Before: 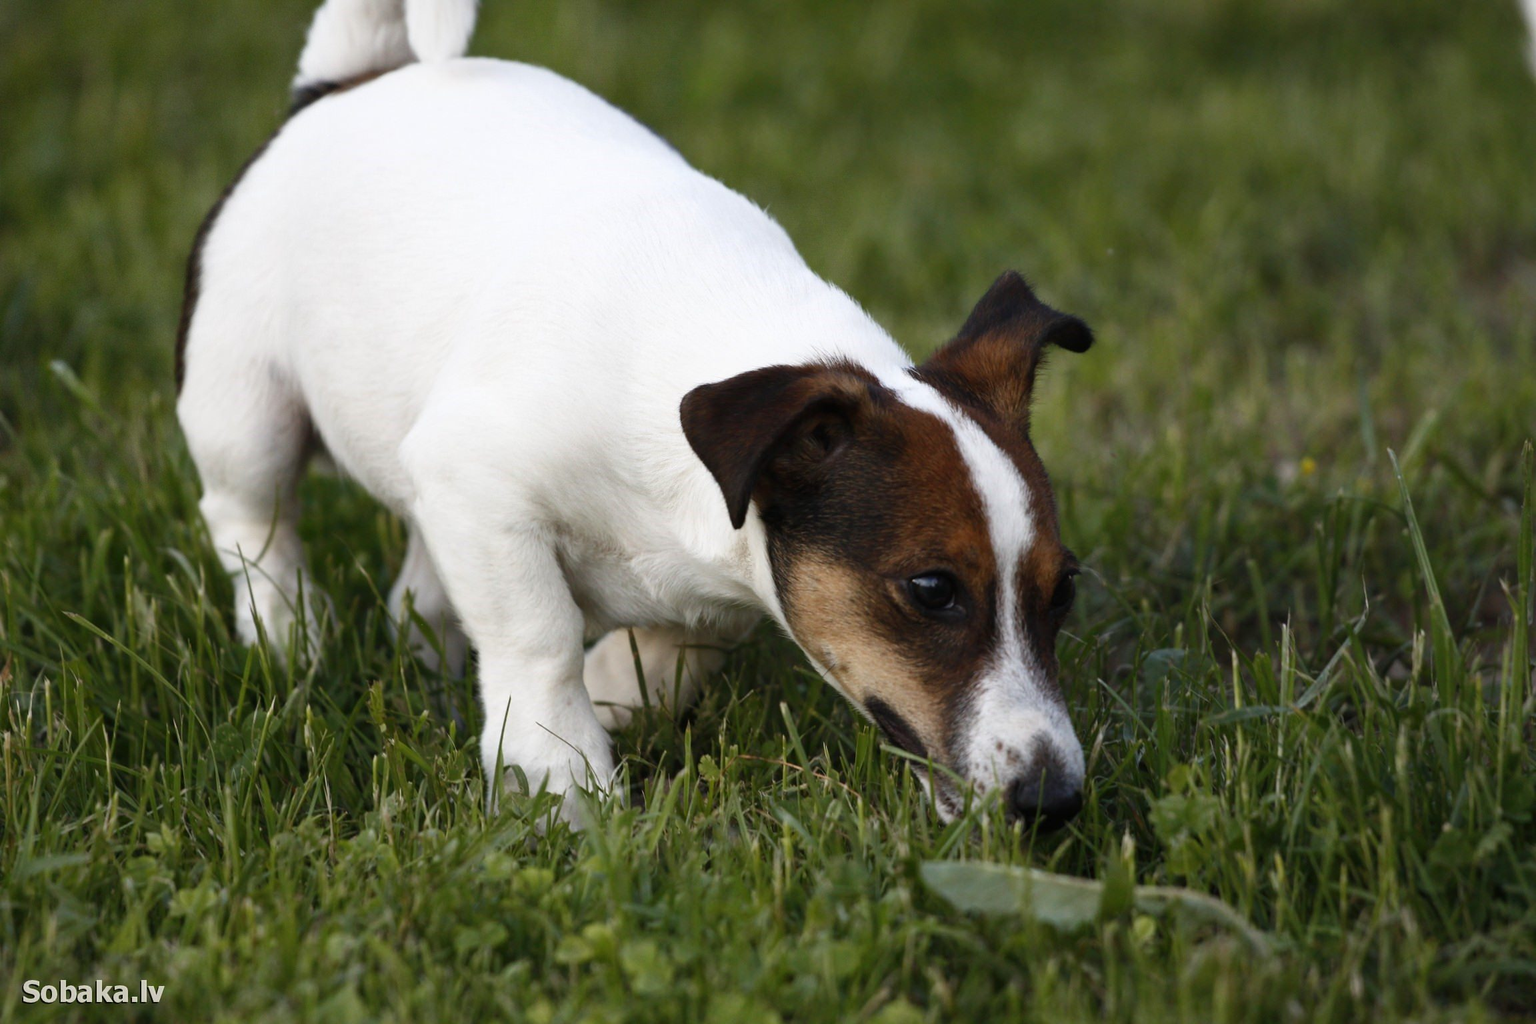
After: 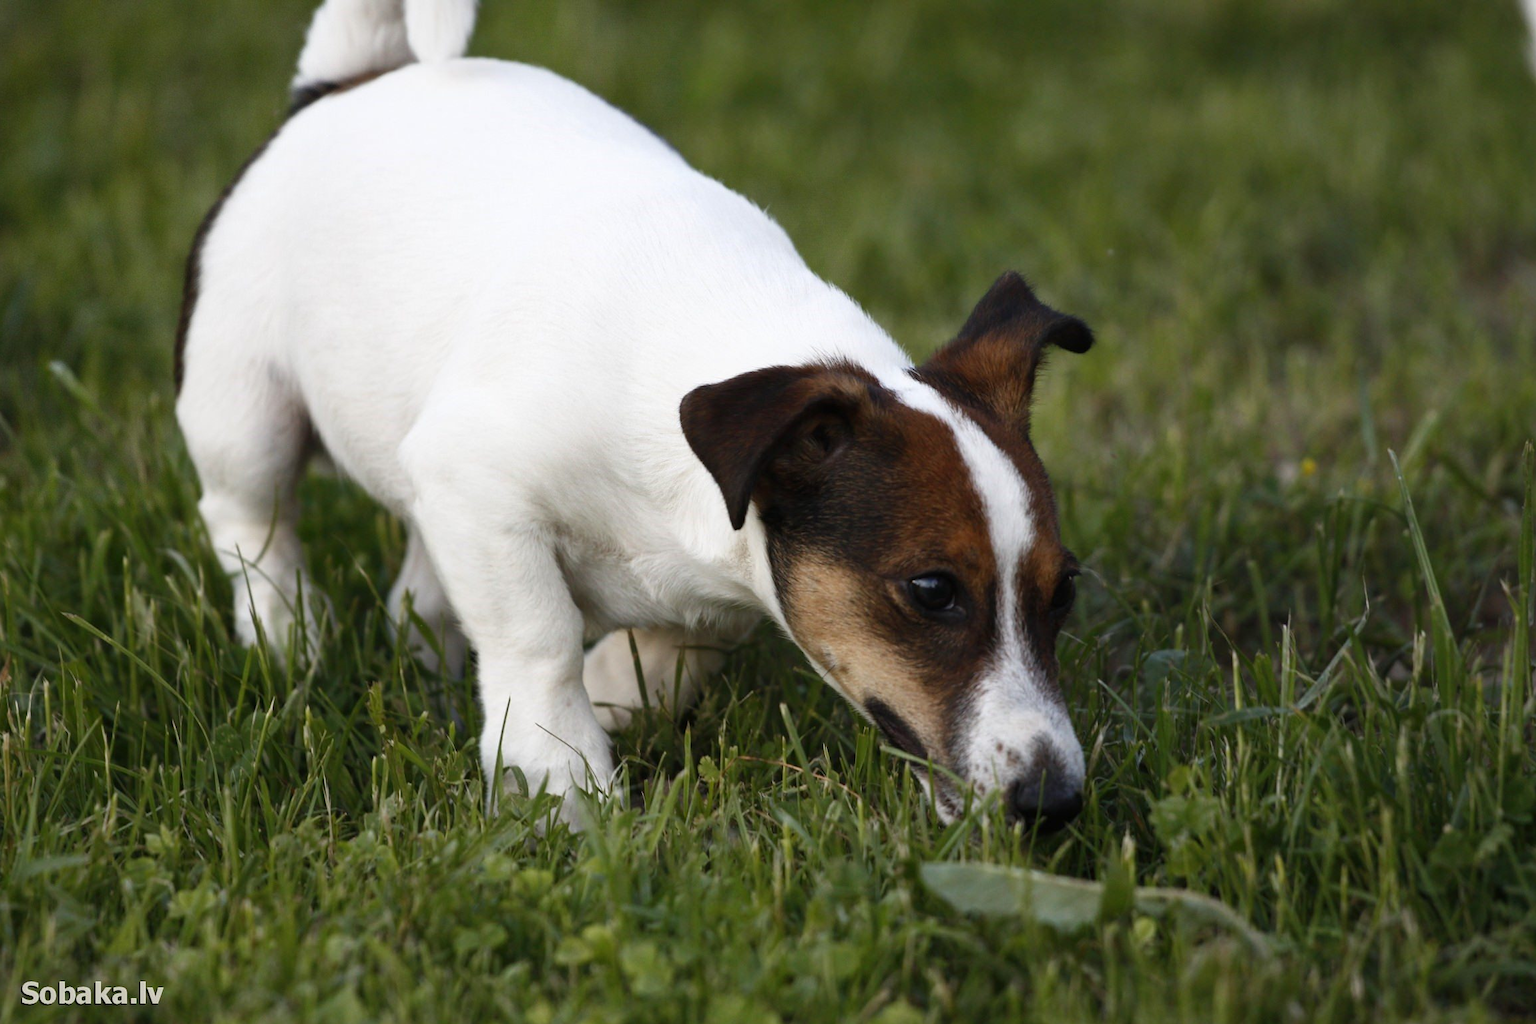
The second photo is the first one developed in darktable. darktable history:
white balance: emerald 1
crop and rotate: left 0.126%
